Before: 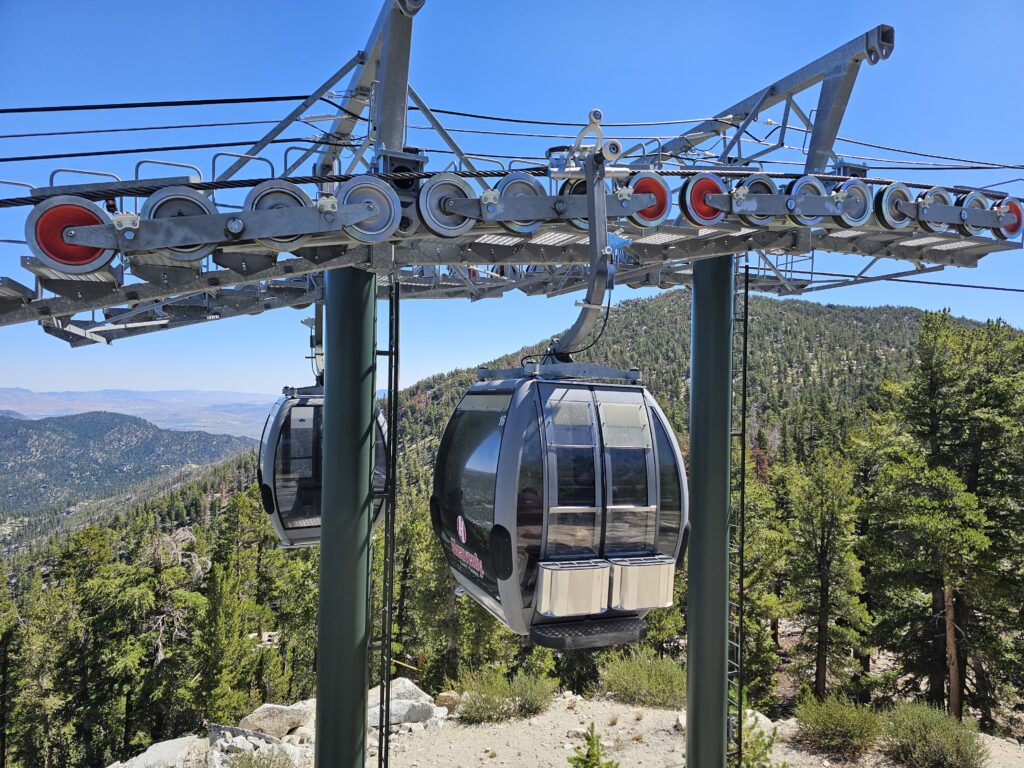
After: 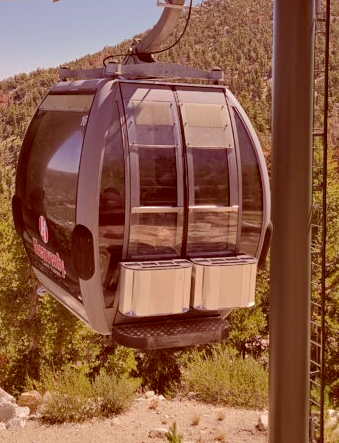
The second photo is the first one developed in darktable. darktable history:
shadows and highlights: shadows 40, highlights -60
crop: left 40.878%, top 39.176%, right 25.993%, bottom 3.081%
color correction: highlights a* 9.03, highlights b* 8.71, shadows a* 40, shadows b* 40, saturation 0.8
